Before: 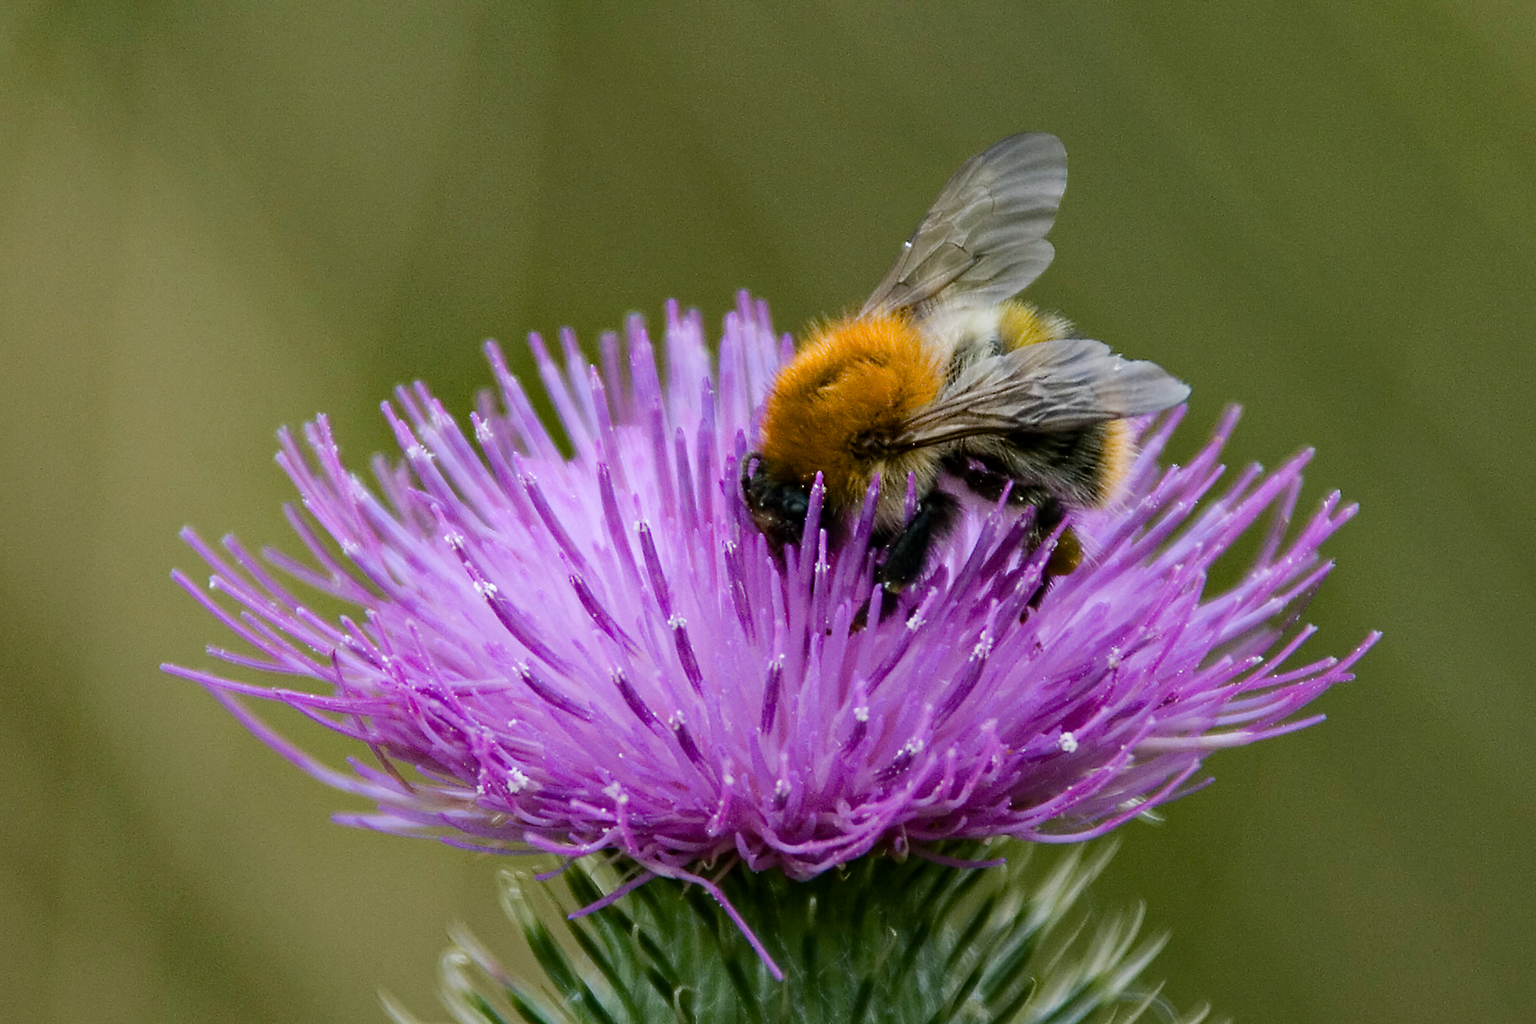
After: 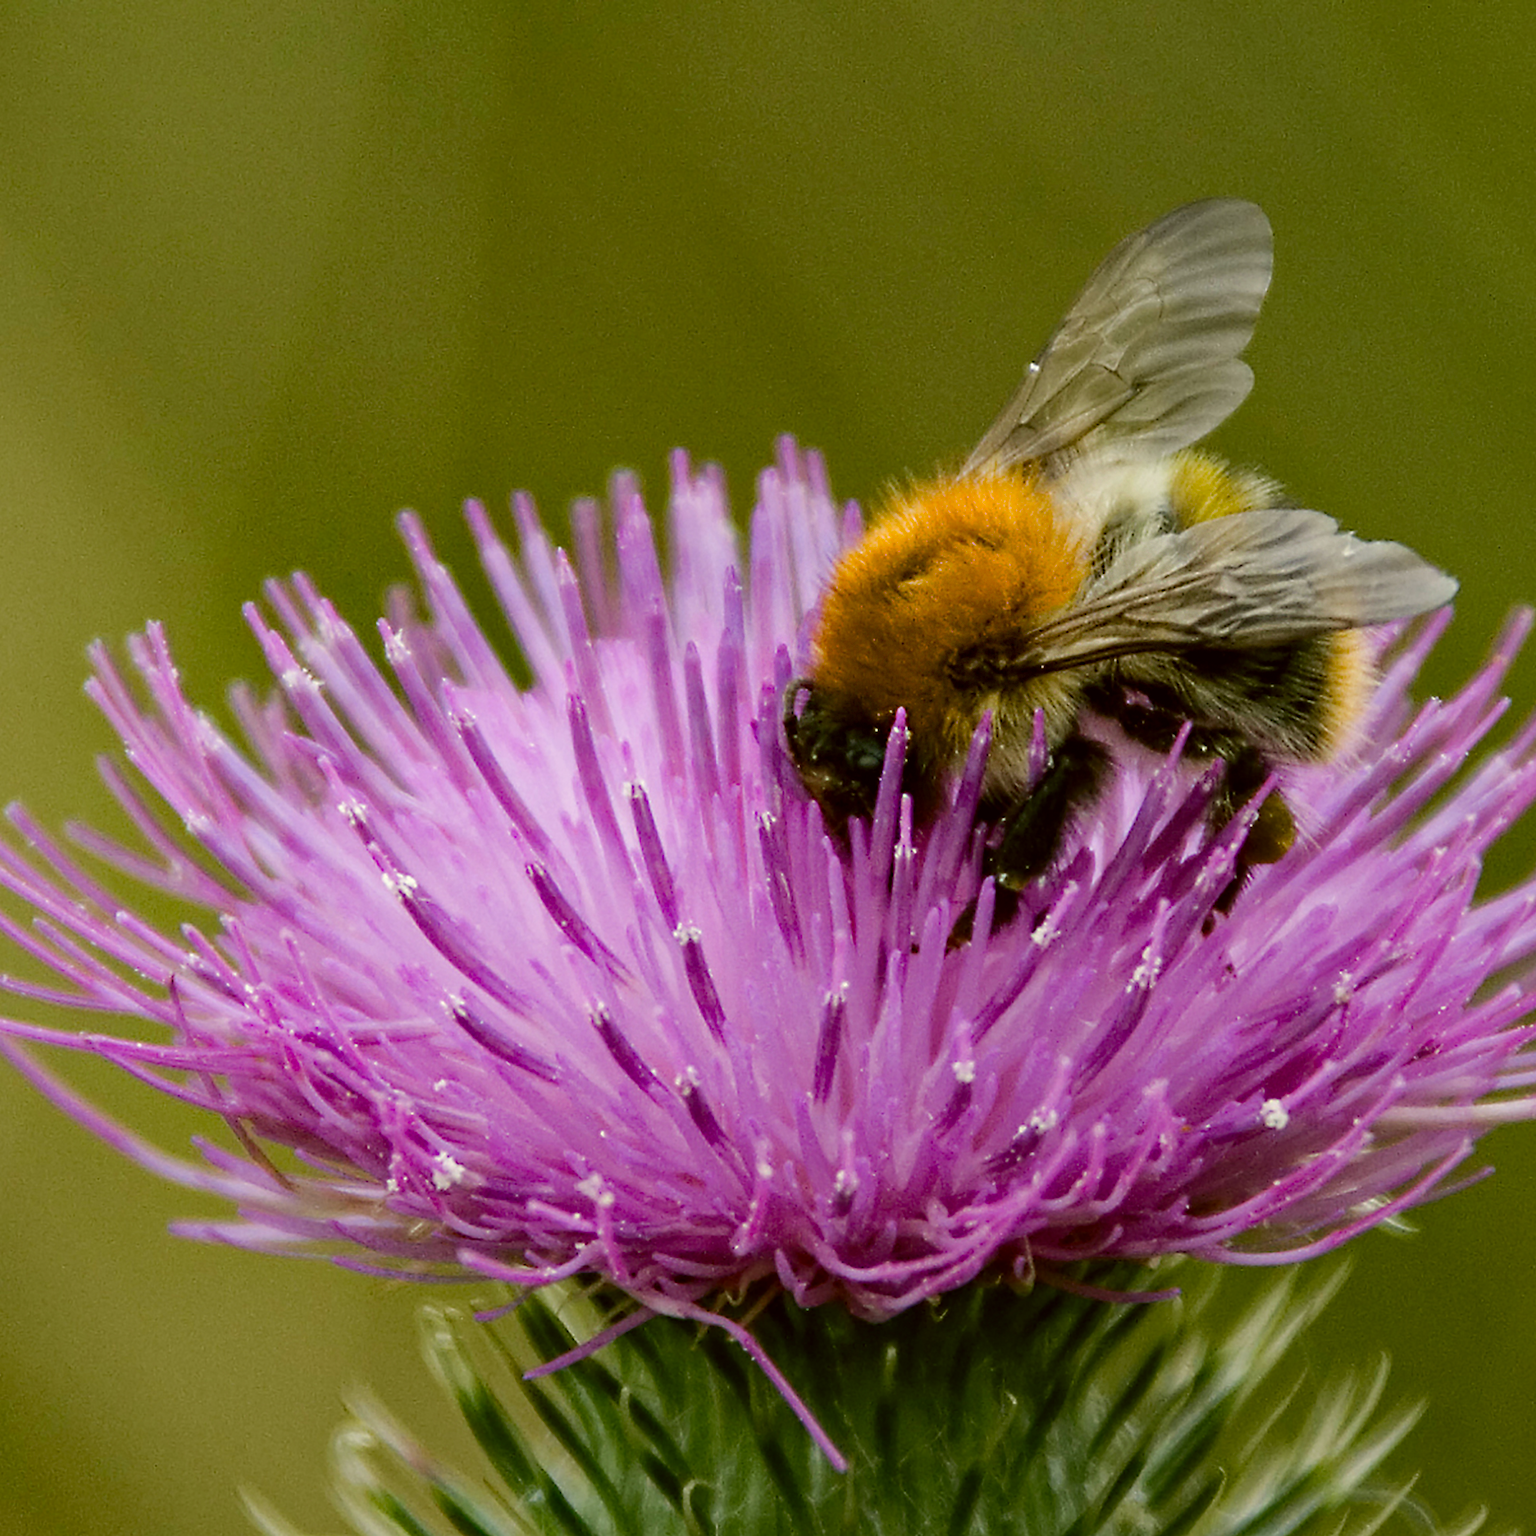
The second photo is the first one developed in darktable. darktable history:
crop and rotate: left 14.292%, right 19.041%
color correction: highlights a* -1.43, highlights b* 10.12, shadows a* 0.395, shadows b* 19.35
exposure: black level correction 0.001, compensate highlight preservation false
